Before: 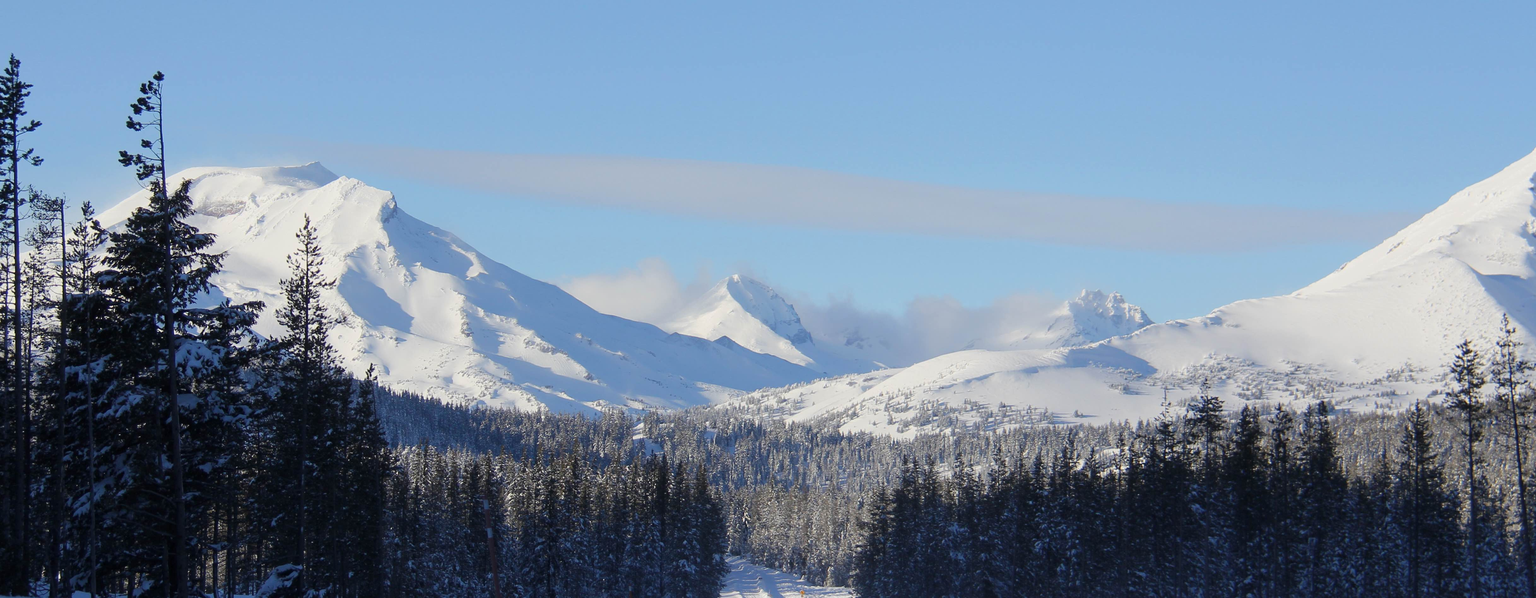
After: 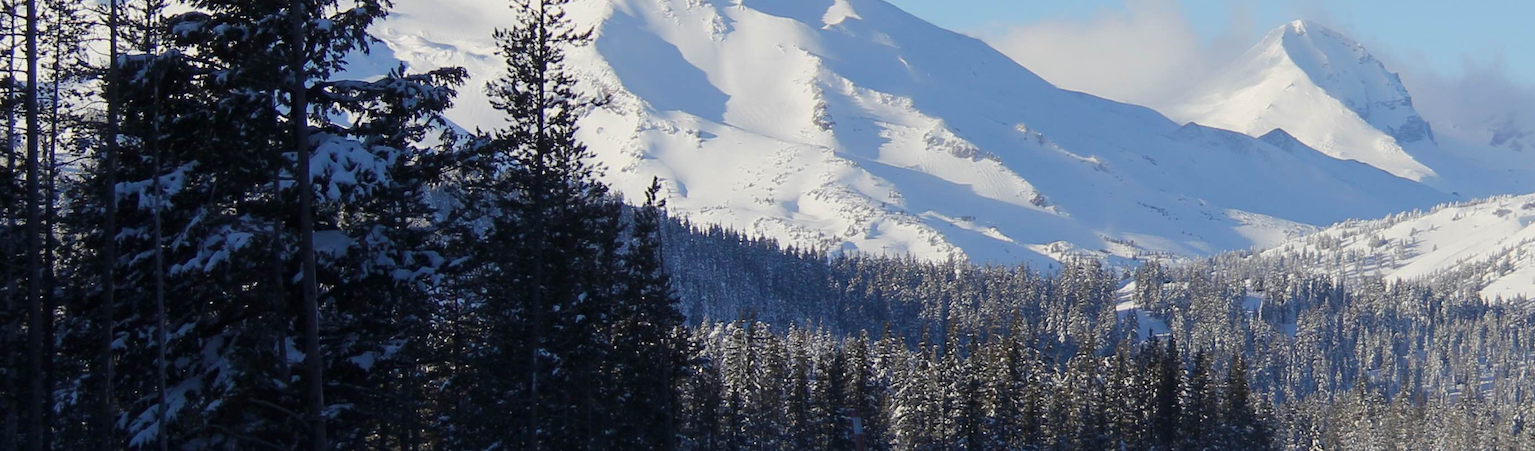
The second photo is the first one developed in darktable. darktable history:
crop: top 44.034%, right 43.283%, bottom 13.132%
